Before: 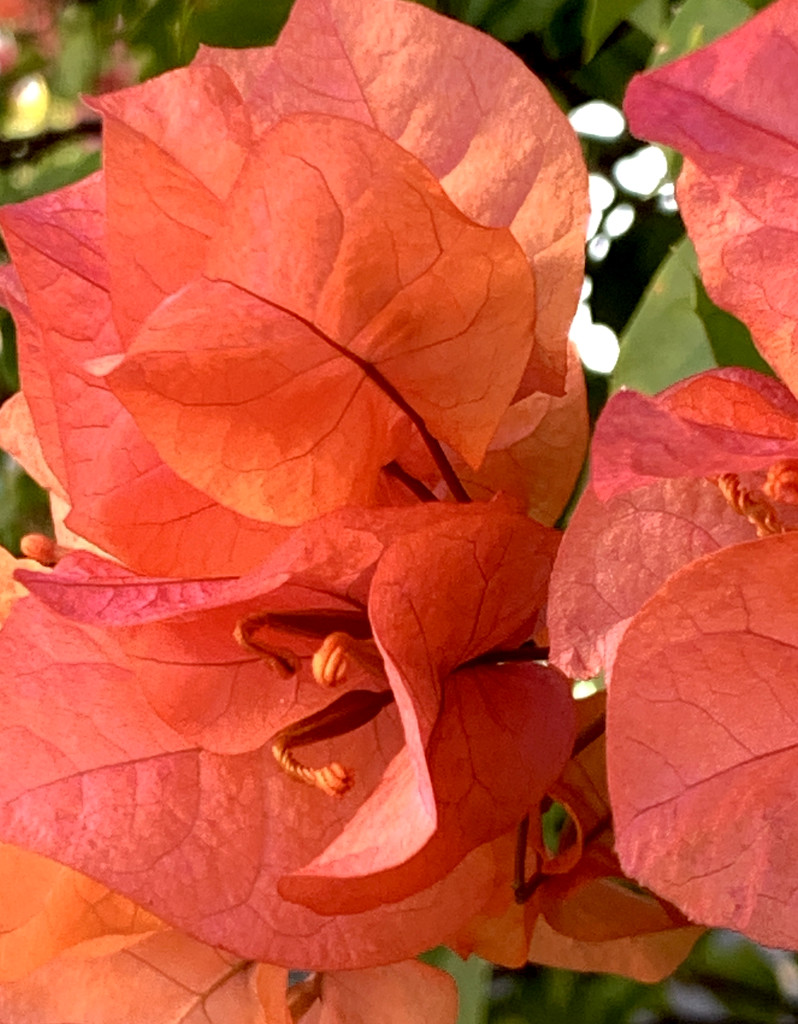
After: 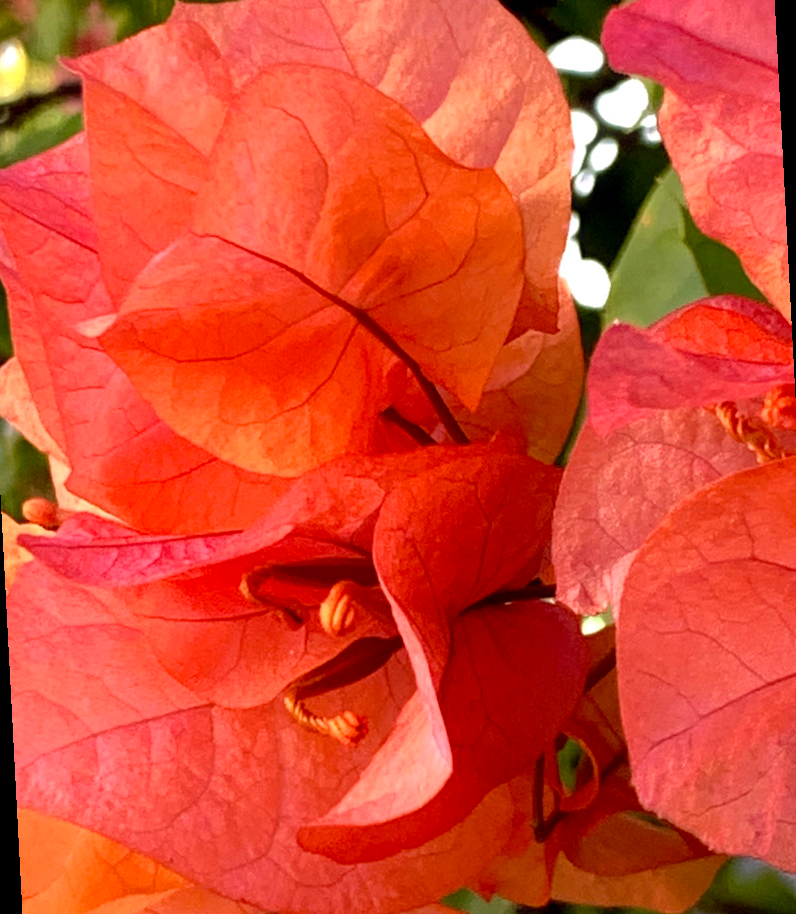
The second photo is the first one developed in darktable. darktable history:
haze removal: strength -0.05
rotate and perspective: rotation -3°, crop left 0.031, crop right 0.968, crop top 0.07, crop bottom 0.93
